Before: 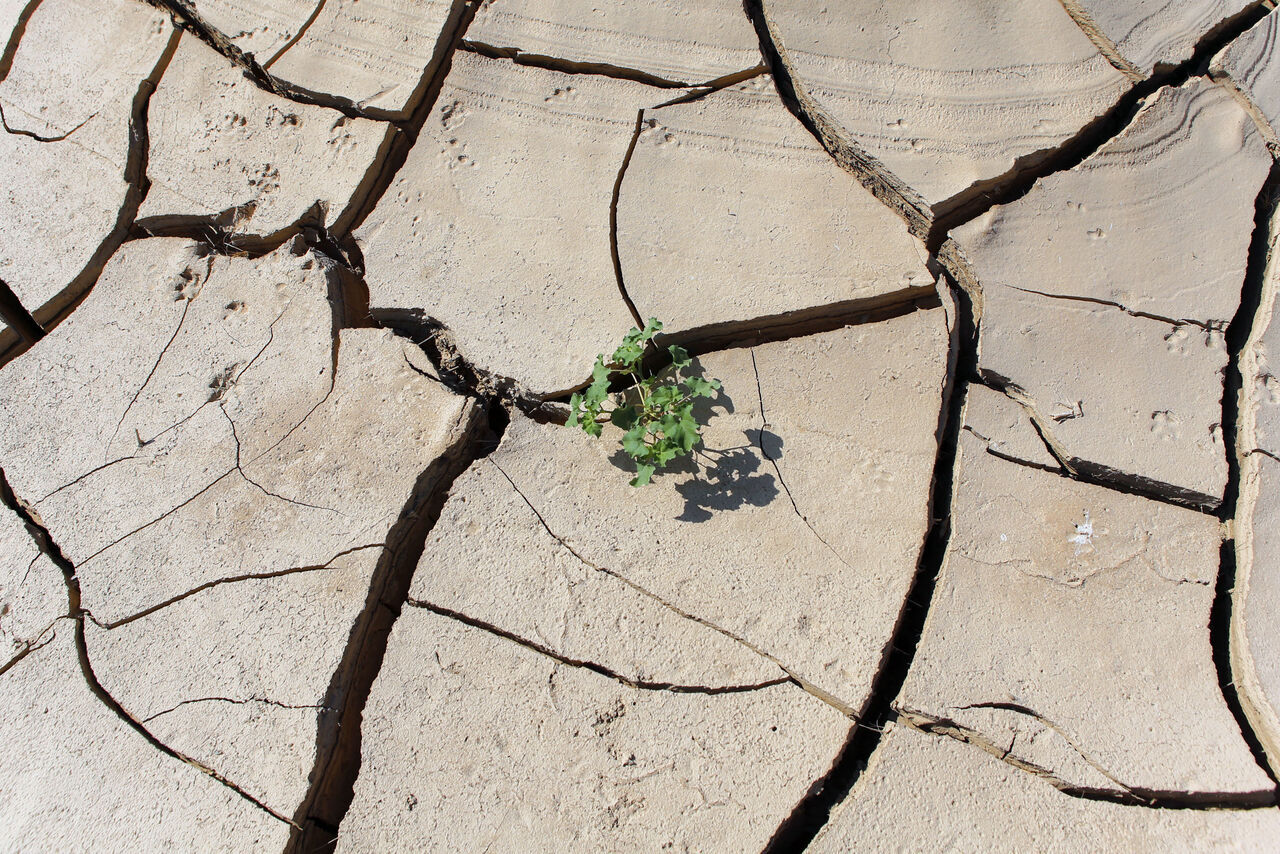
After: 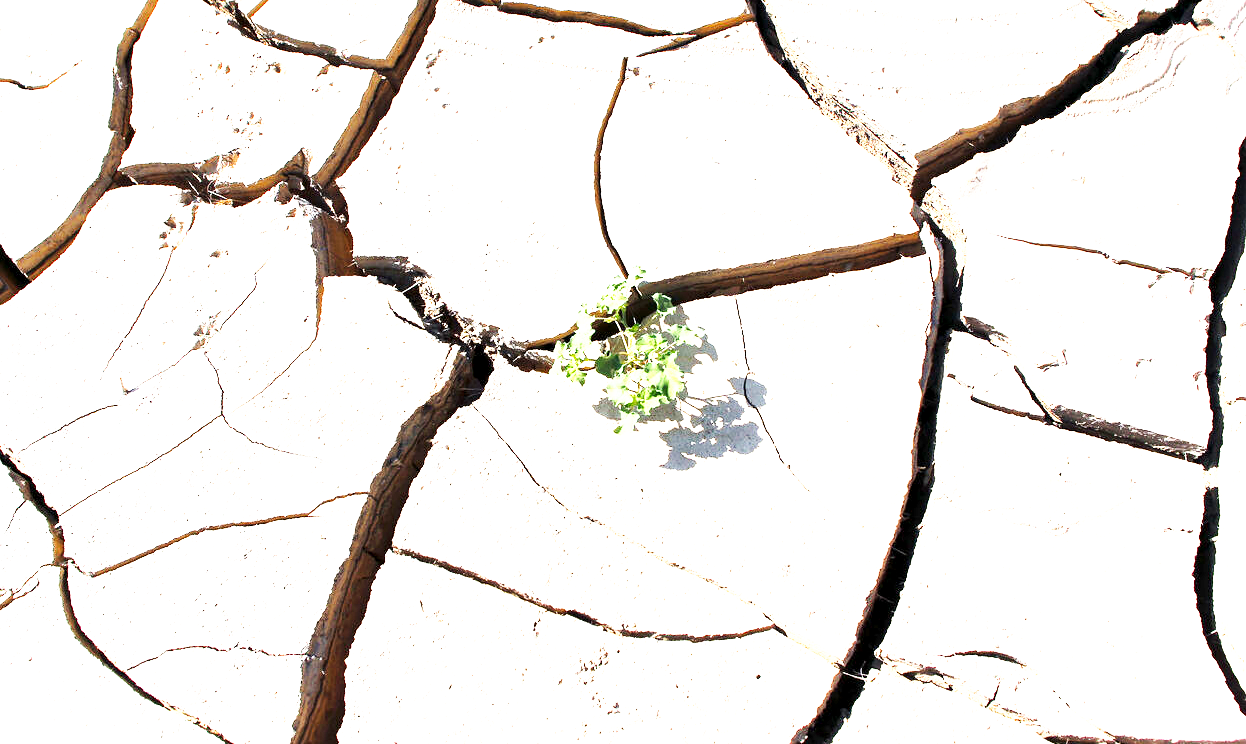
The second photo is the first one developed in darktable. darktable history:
exposure: black level correction 0.001, exposure 1.997 EV, compensate exposure bias true, compensate highlight preservation false
crop: left 1.306%, top 6.123%, right 1.35%, bottom 6.732%
tone curve: curves: ch0 [(0, 0) (0.003, 0.003) (0.011, 0.009) (0.025, 0.022) (0.044, 0.037) (0.069, 0.051) (0.1, 0.079) (0.136, 0.114) (0.177, 0.152) (0.224, 0.212) (0.277, 0.281) (0.335, 0.358) (0.399, 0.459) (0.468, 0.573) (0.543, 0.684) (0.623, 0.779) (0.709, 0.866) (0.801, 0.949) (0.898, 0.98) (1, 1)], preserve colors none
